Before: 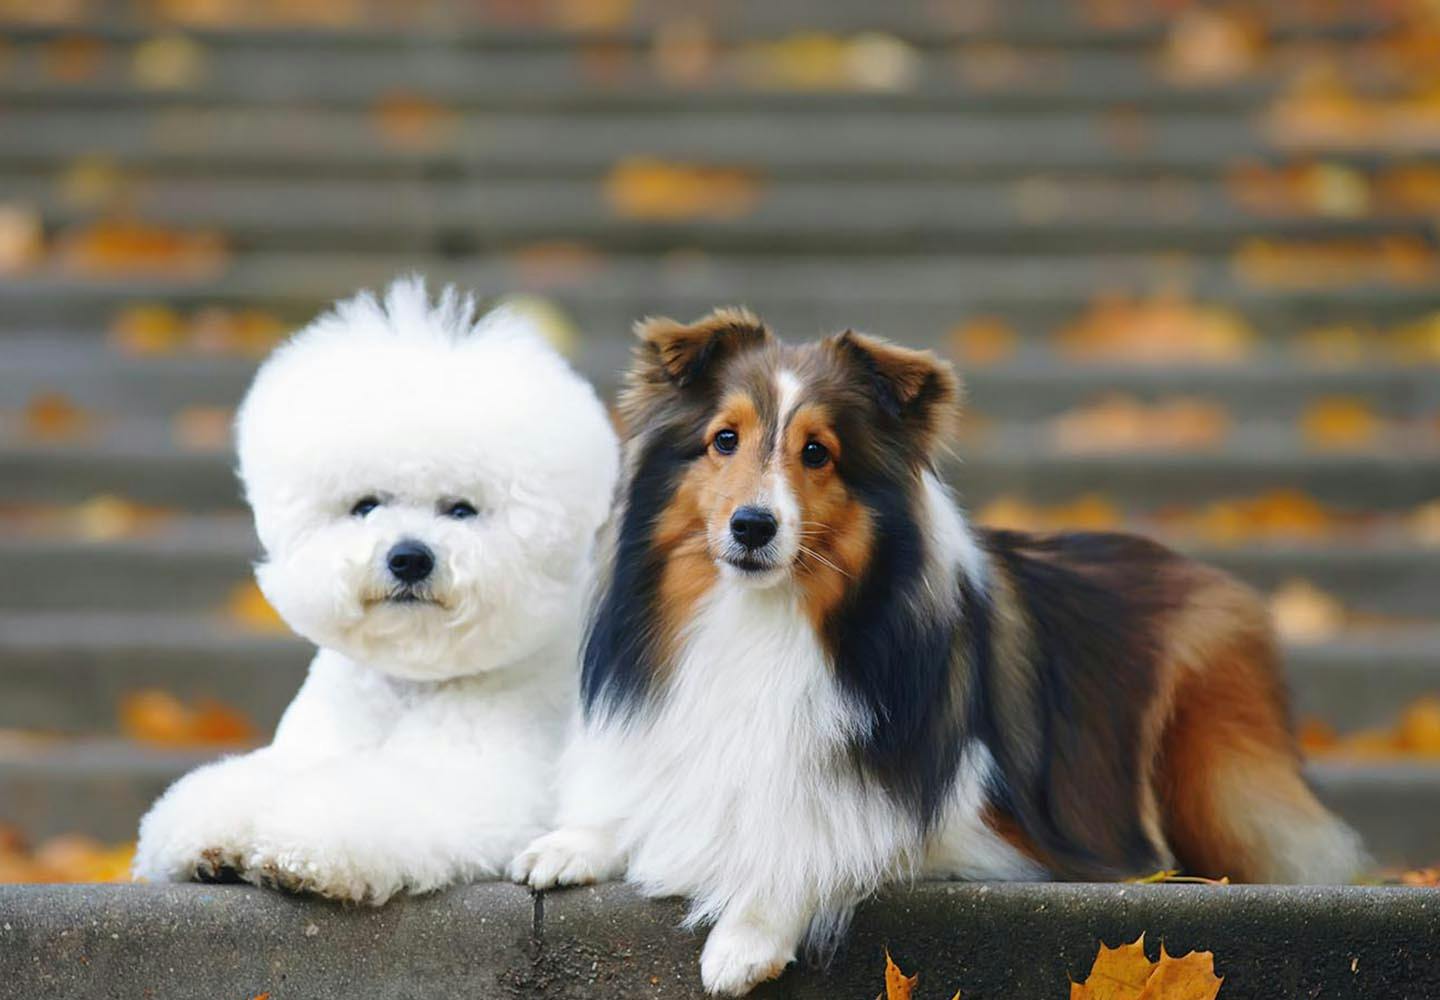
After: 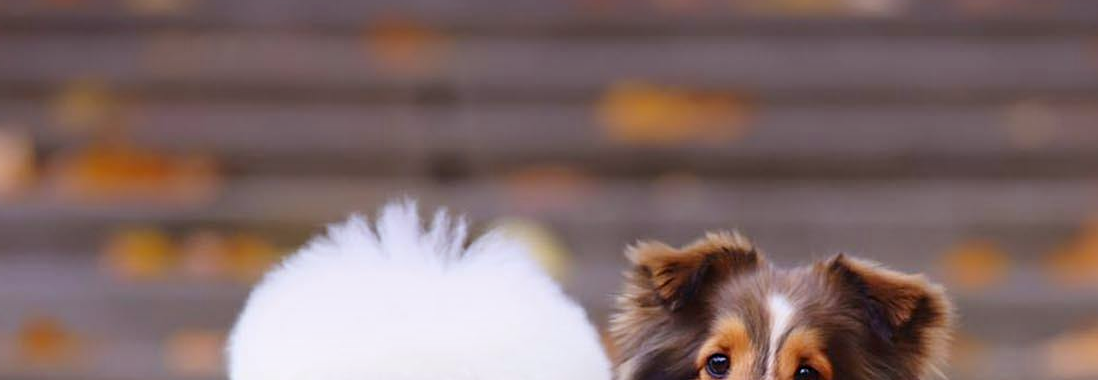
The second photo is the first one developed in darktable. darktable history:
rgb levels: mode RGB, independent channels, levels [[0, 0.474, 1], [0, 0.5, 1], [0, 0.5, 1]]
contrast brightness saturation: contrast 0.1, brightness 0.02, saturation 0.02
crop: left 0.579%, top 7.627%, right 23.167%, bottom 54.275%
graduated density: hue 238.83°, saturation 50%
exposure: black level correction 0.001, compensate highlight preservation false
